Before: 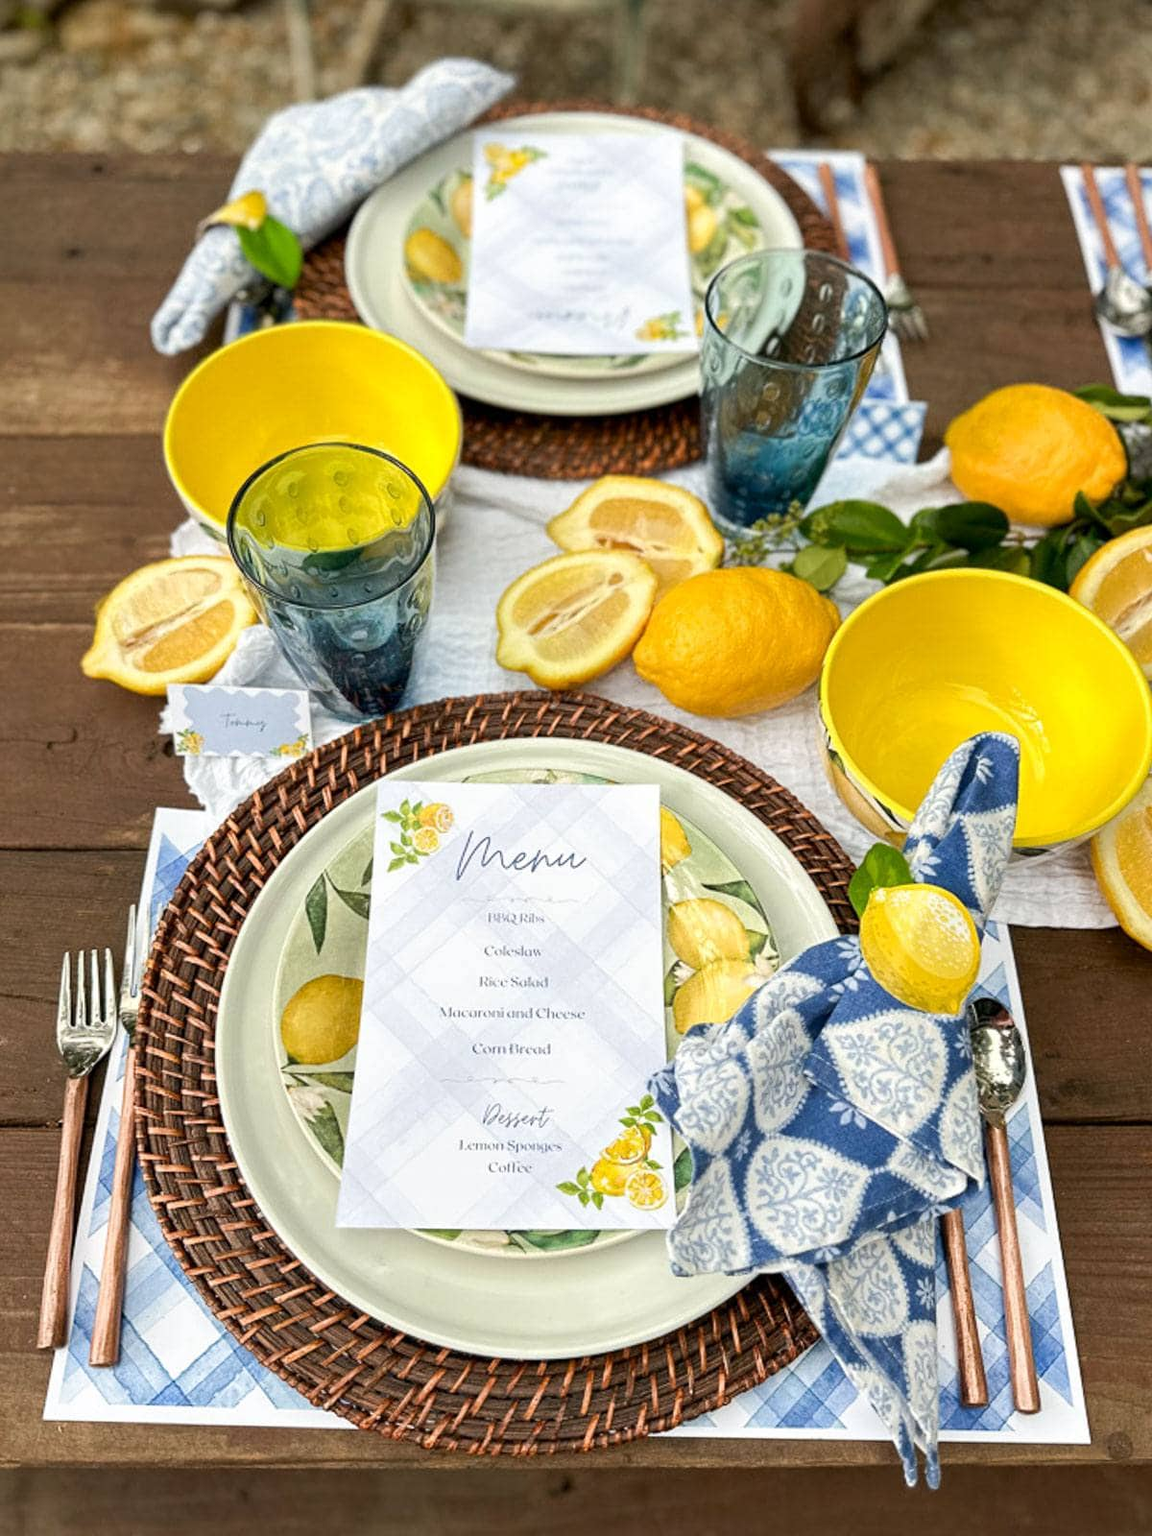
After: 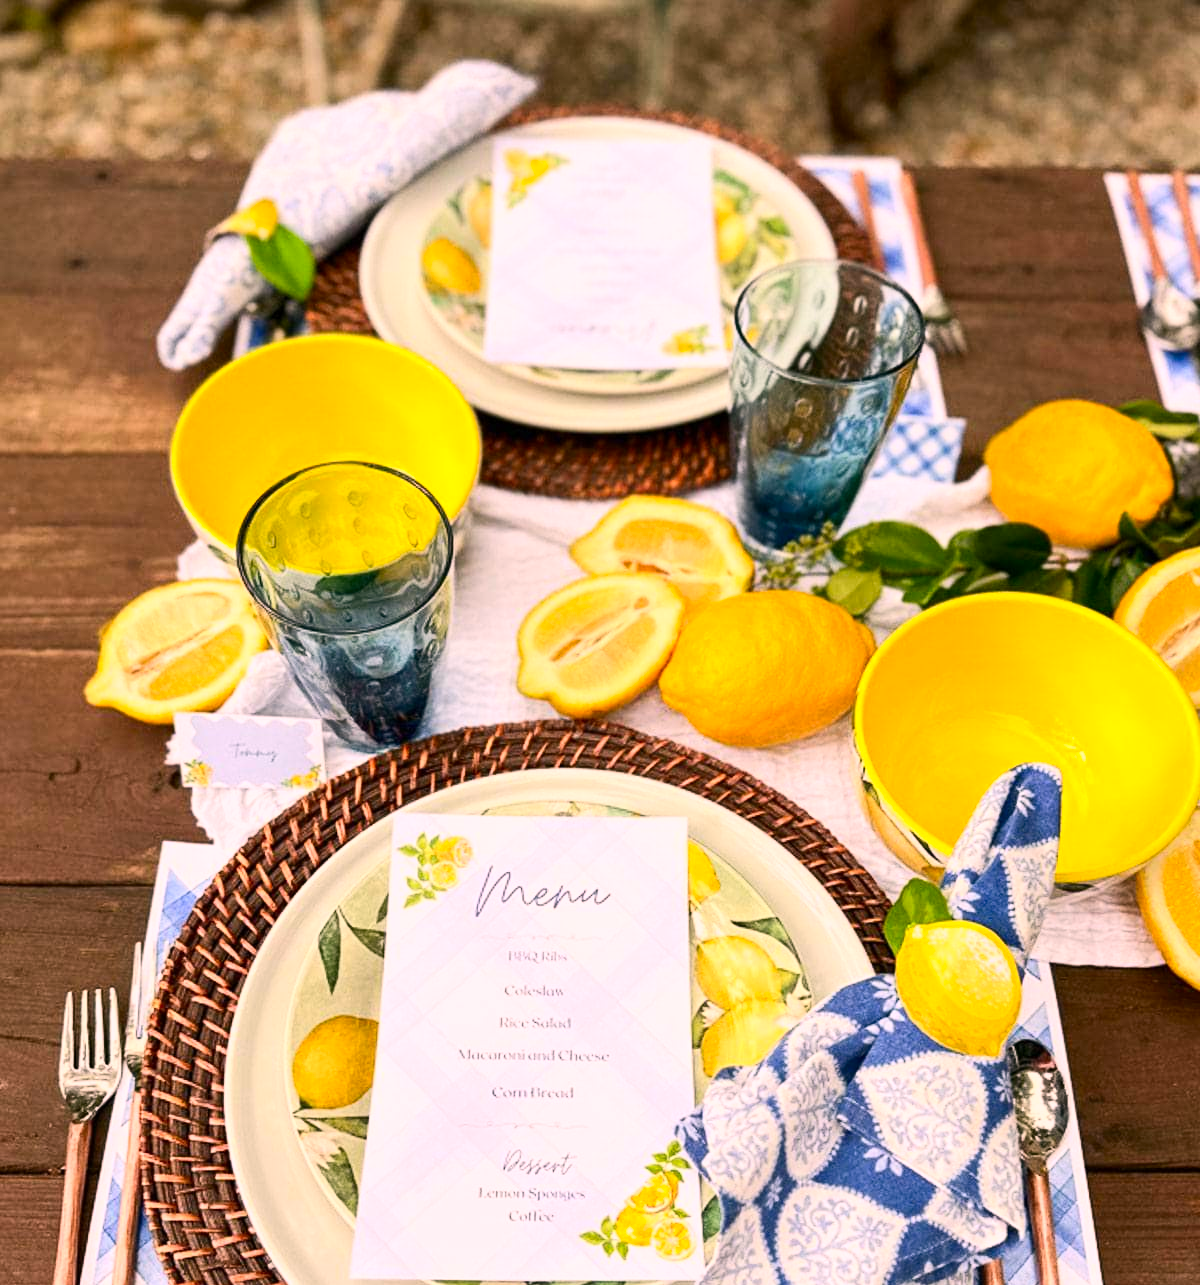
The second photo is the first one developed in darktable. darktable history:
crop: bottom 19.644%
color correction: highlights a* 14.52, highlights b* 4.84
contrast brightness saturation: contrast 0.23, brightness 0.1, saturation 0.29
